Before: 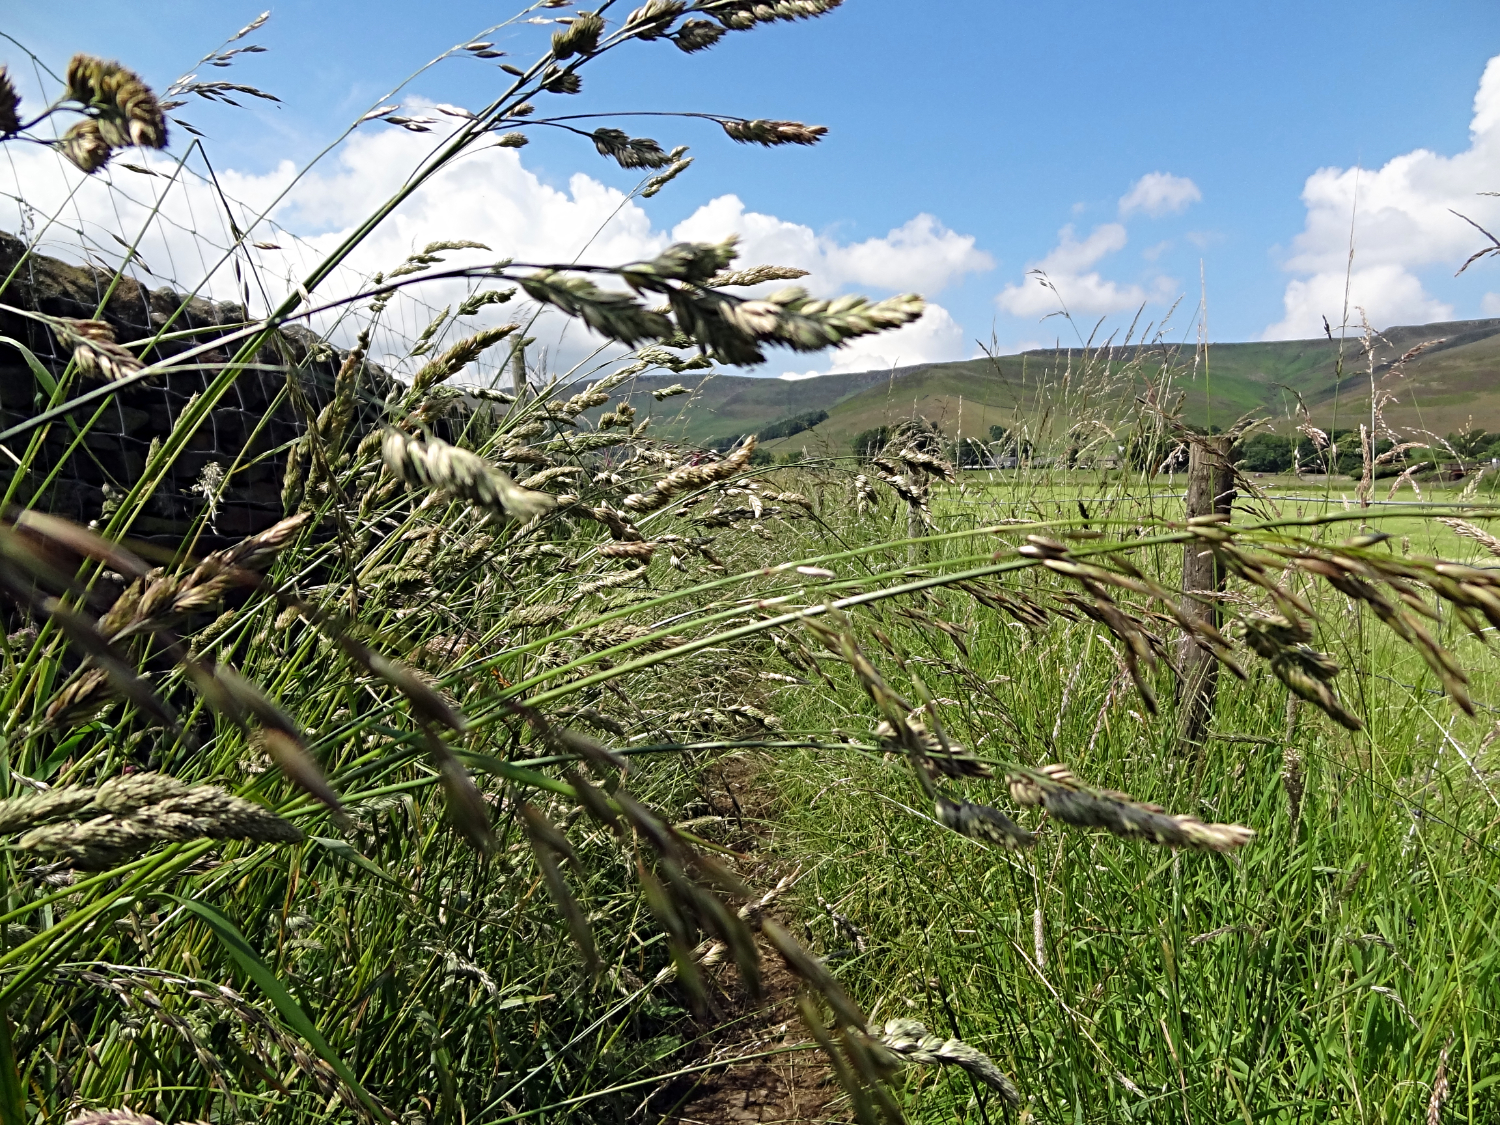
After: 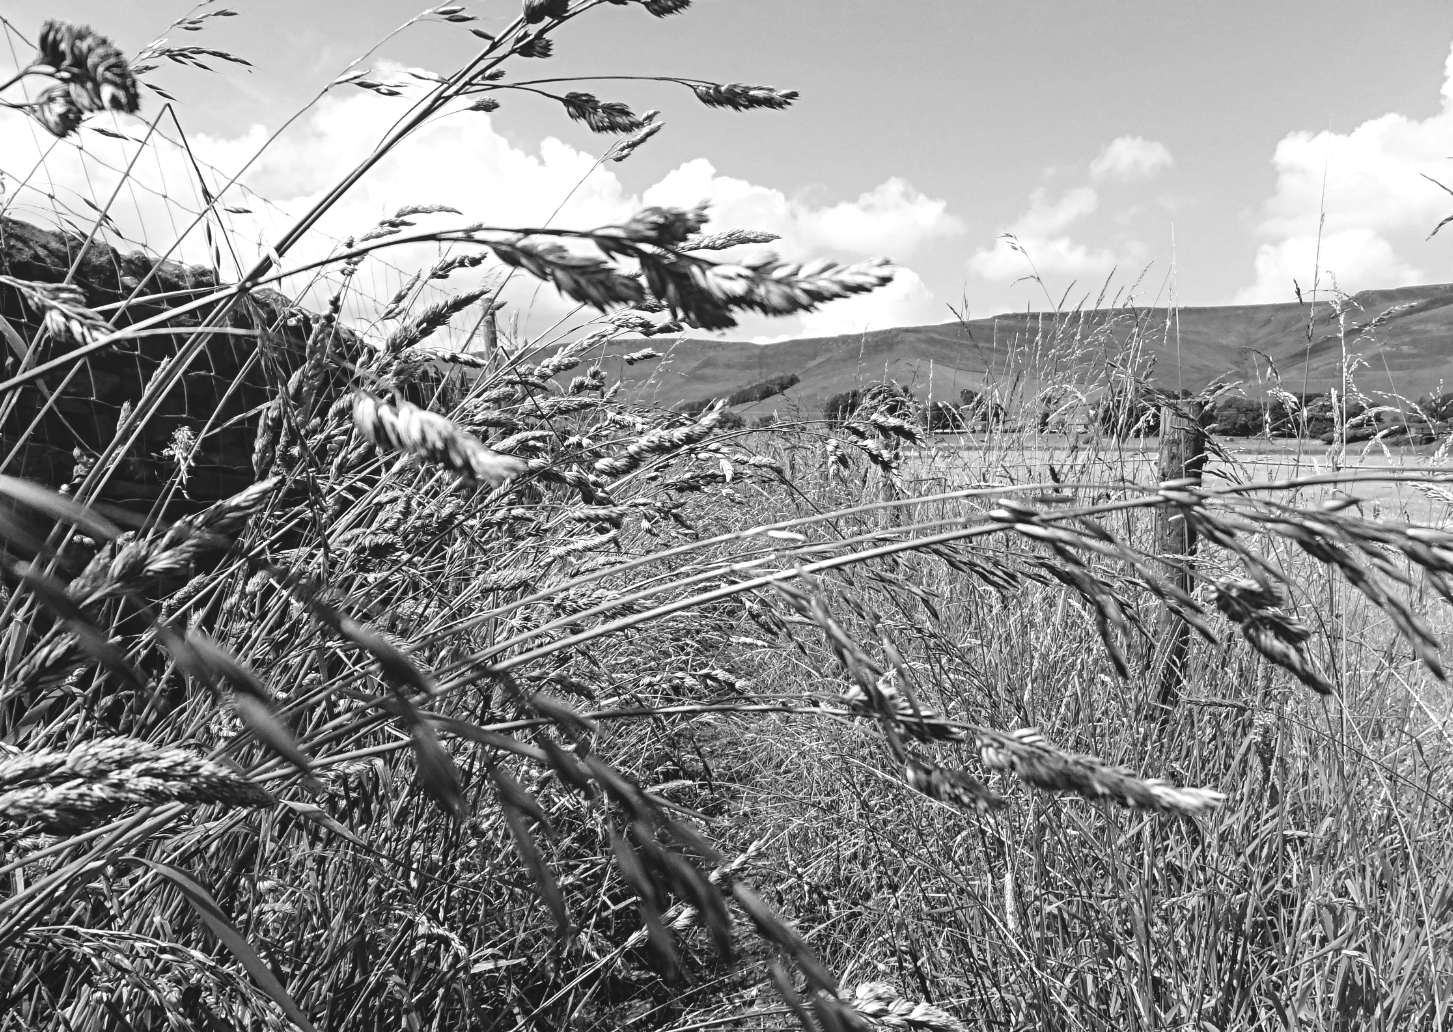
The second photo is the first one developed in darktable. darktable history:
contrast brightness saturation: contrast 0.14, brightness 0.21
color balance rgb: perceptual saturation grading › global saturation 20%, perceptual saturation grading › highlights -25%, perceptual saturation grading › shadows 25%
local contrast: detail 110%
crop: left 1.964%, top 3.251%, right 1.122%, bottom 4.933%
exposure: black level correction 0.01, exposure 0.014 EV, compensate highlight preservation false
monochrome: on, module defaults
color balance: lift [1.016, 0.983, 1, 1.017], gamma [0.958, 1, 1, 1], gain [0.981, 1.007, 0.993, 1.002], input saturation 118.26%, contrast 13.43%, contrast fulcrum 21.62%, output saturation 82.76%
